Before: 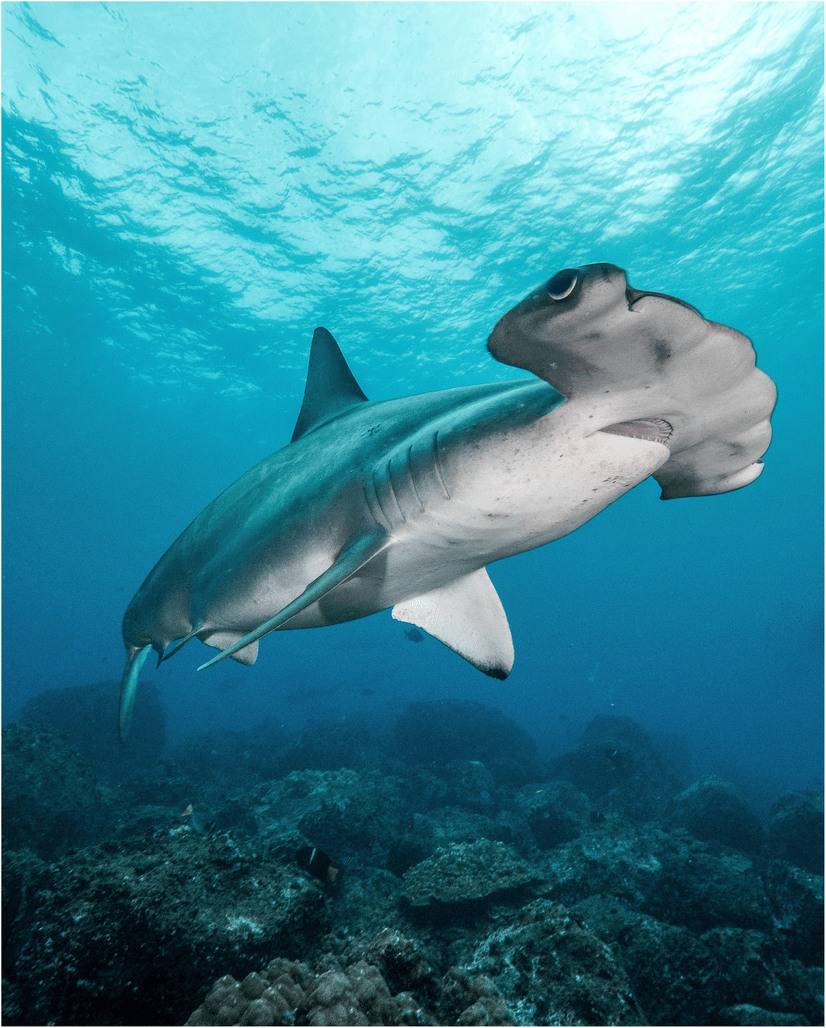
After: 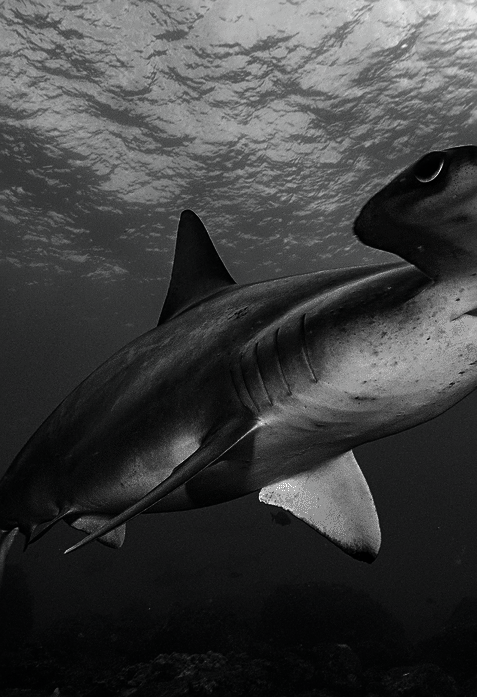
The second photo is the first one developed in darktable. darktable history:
sharpen: on, module defaults
crop: left 16.182%, top 11.467%, right 26.07%, bottom 20.655%
contrast brightness saturation: contrast 0.023, brightness -0.981, saturation -0.987
